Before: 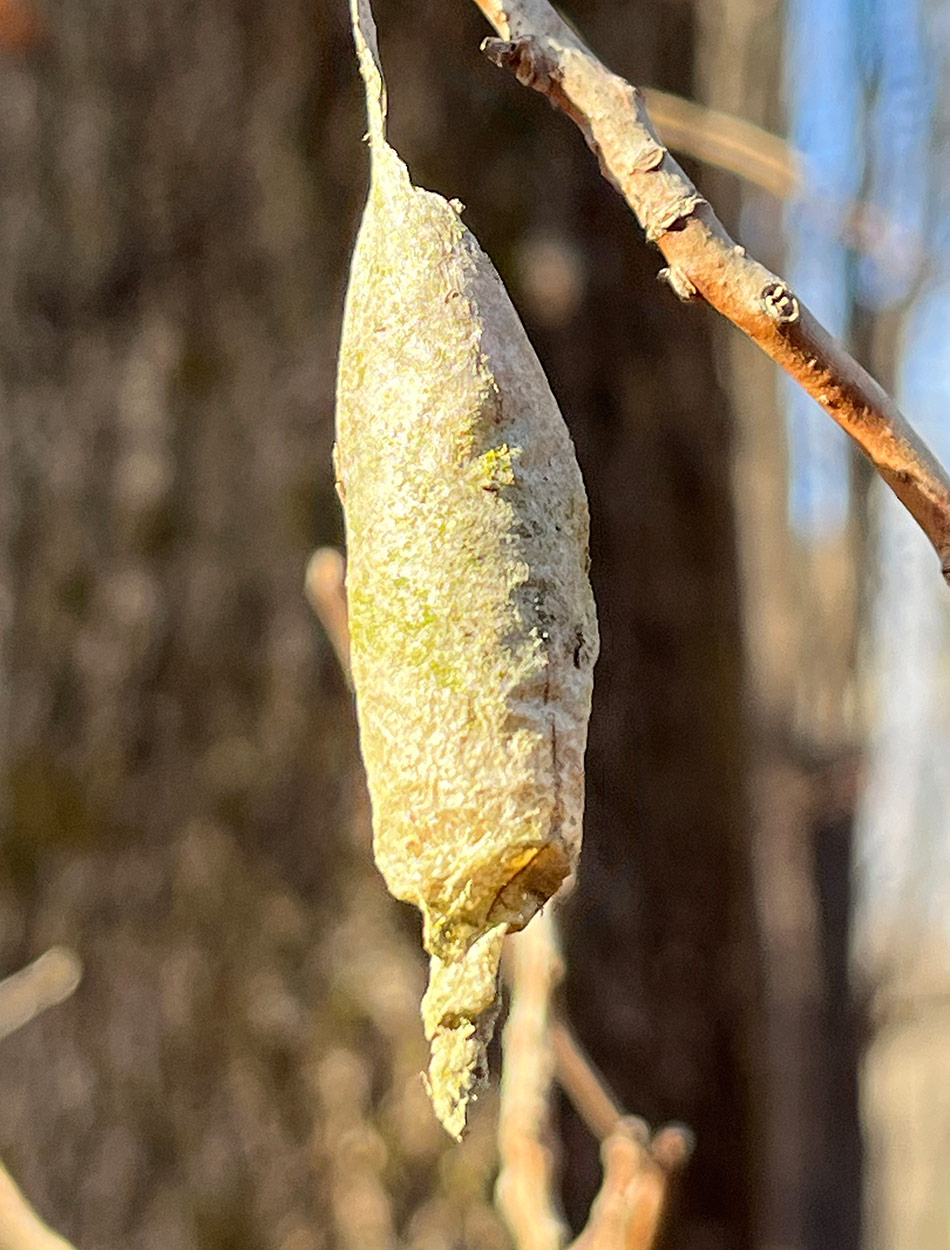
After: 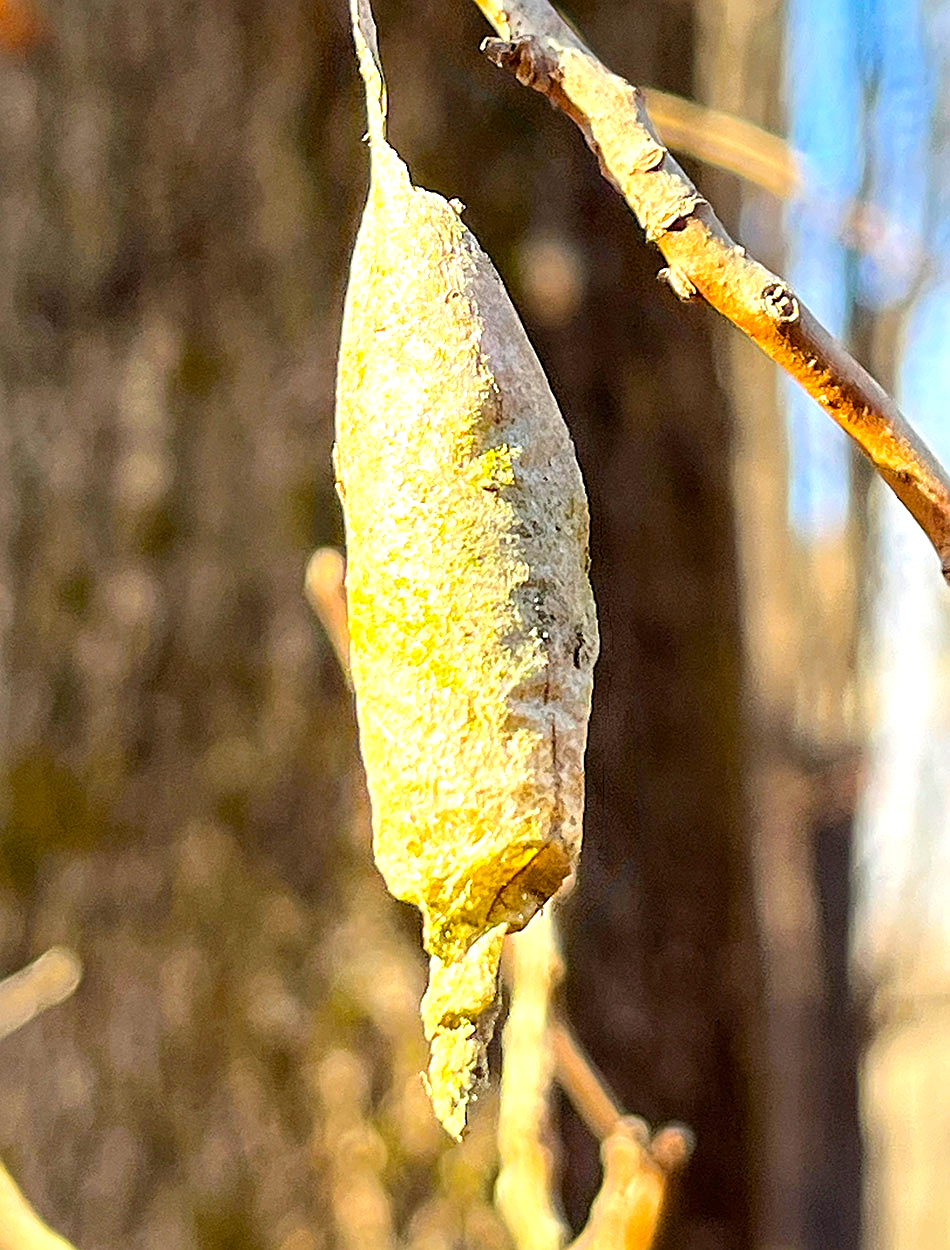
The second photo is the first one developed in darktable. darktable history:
sharpen: on, module defaults
color balance rgb: perceptual saturation grading › global saturation 25%, global vibrance 20%
exposure: exposure 0.6 EV, compensate highlight preservation false
